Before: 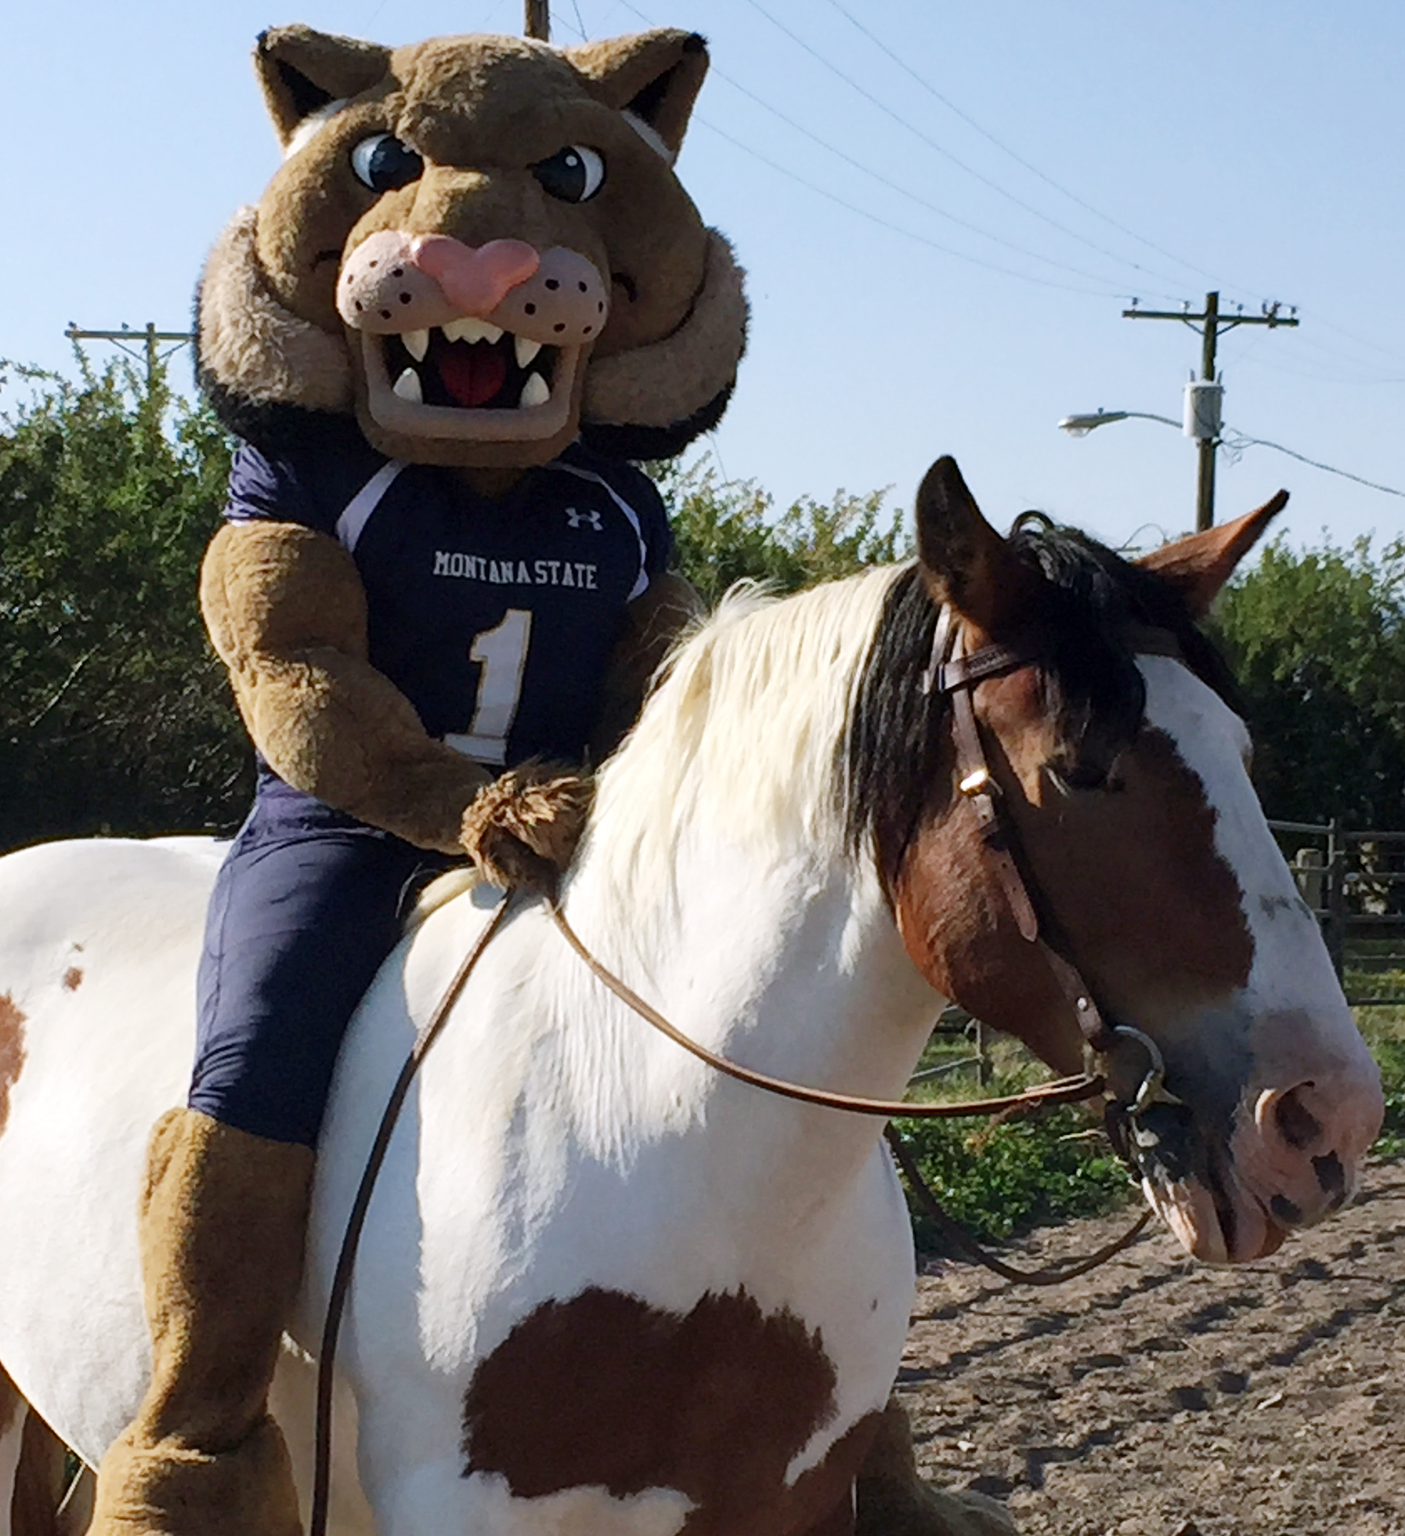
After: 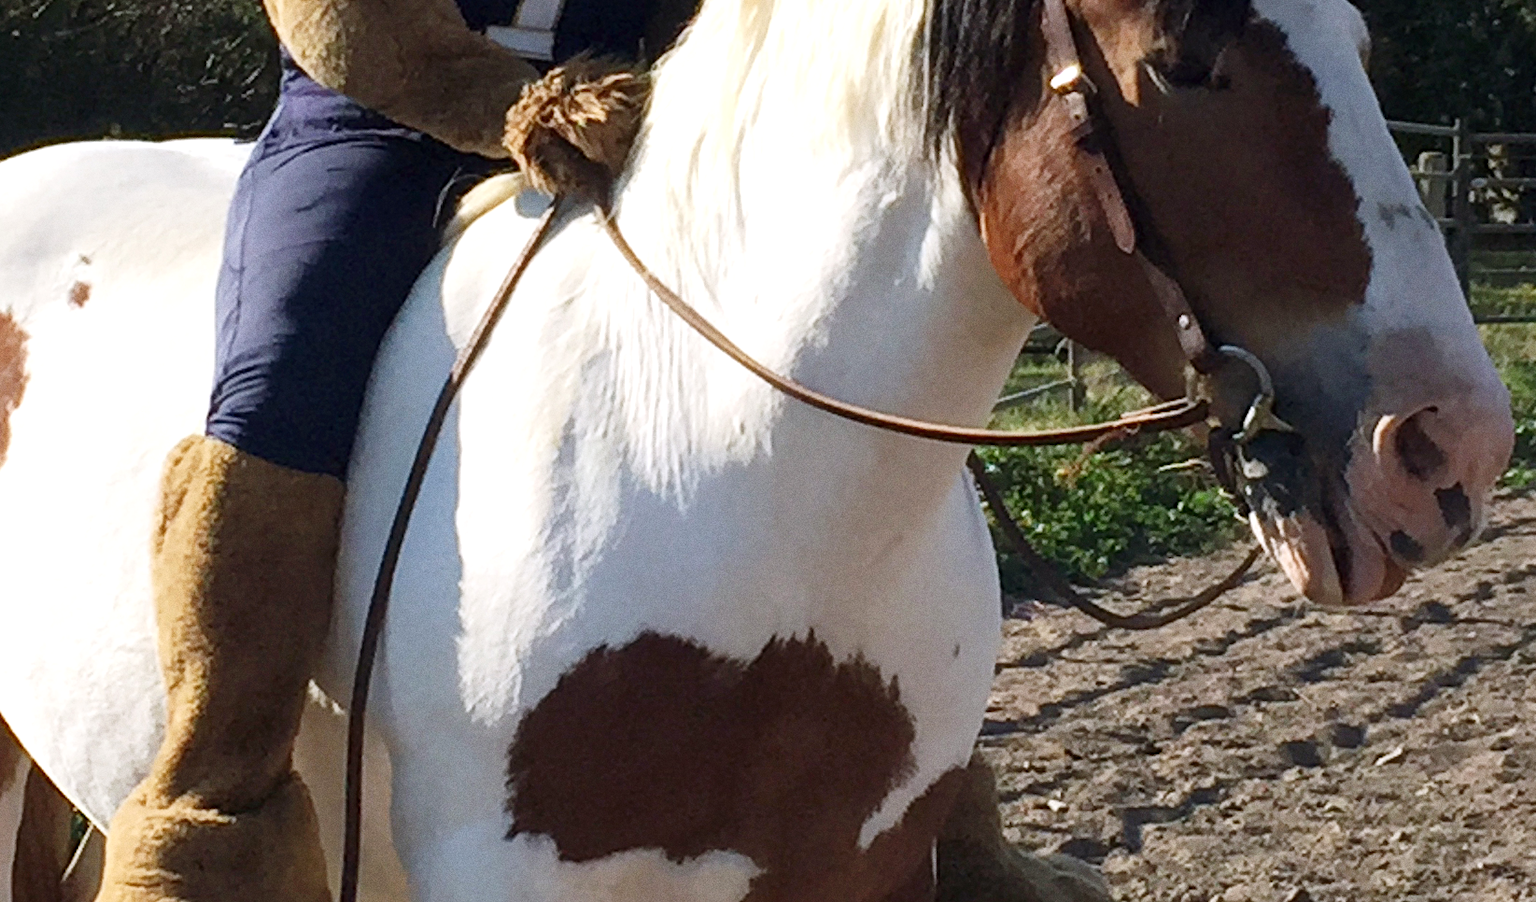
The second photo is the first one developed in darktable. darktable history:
crop and rotate: top 46.237%
grain: coarseness 0.47 ISO
exposure: exposure 0.3 EV, compensate highlight preservation false
